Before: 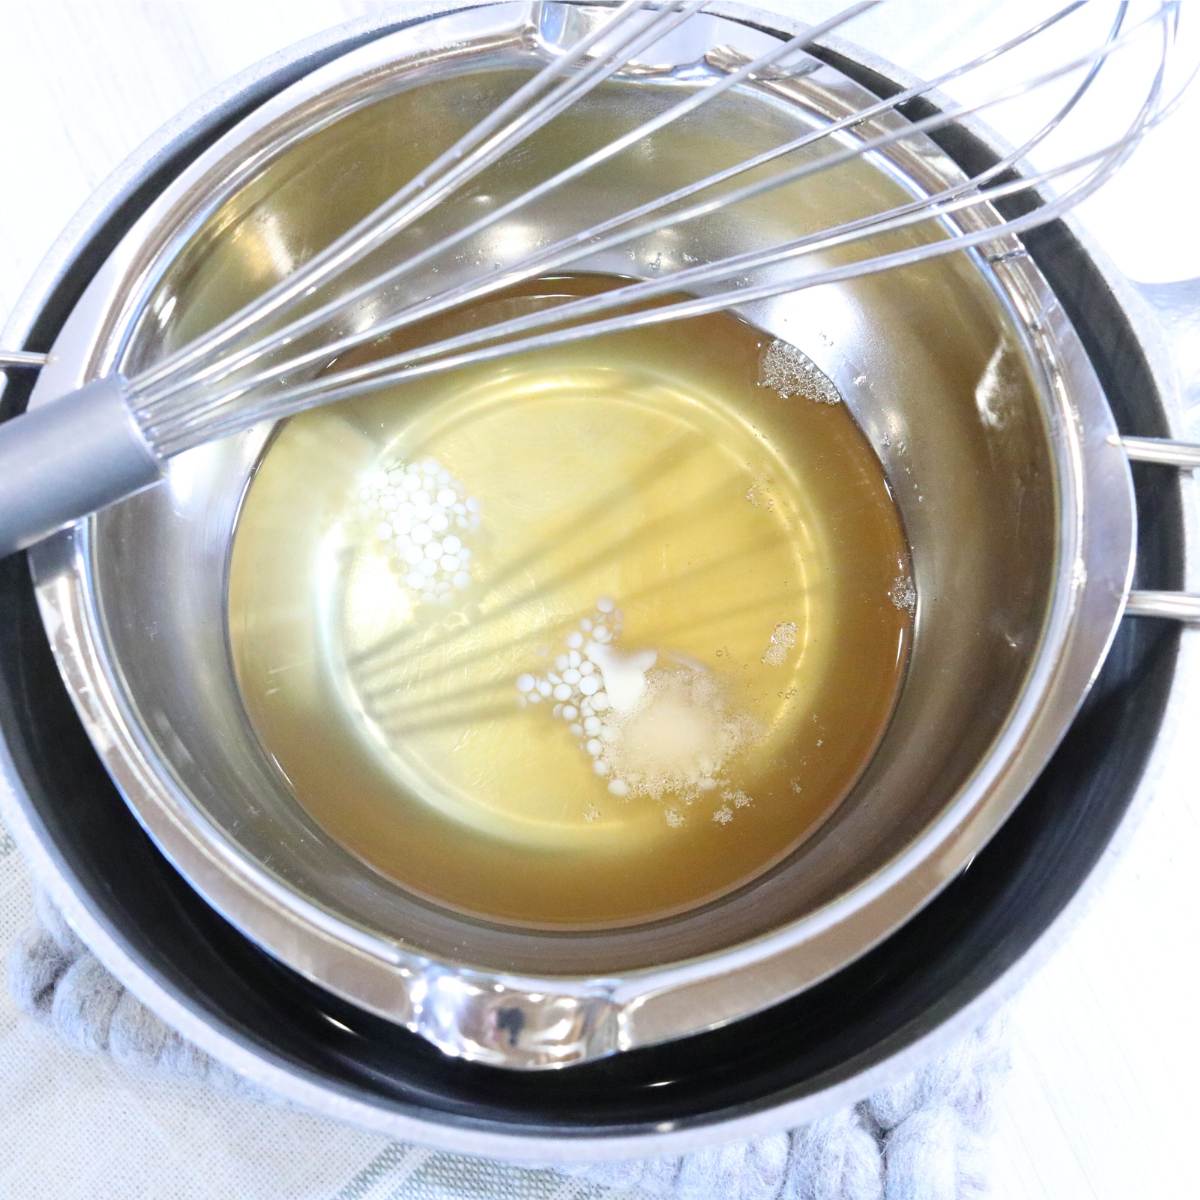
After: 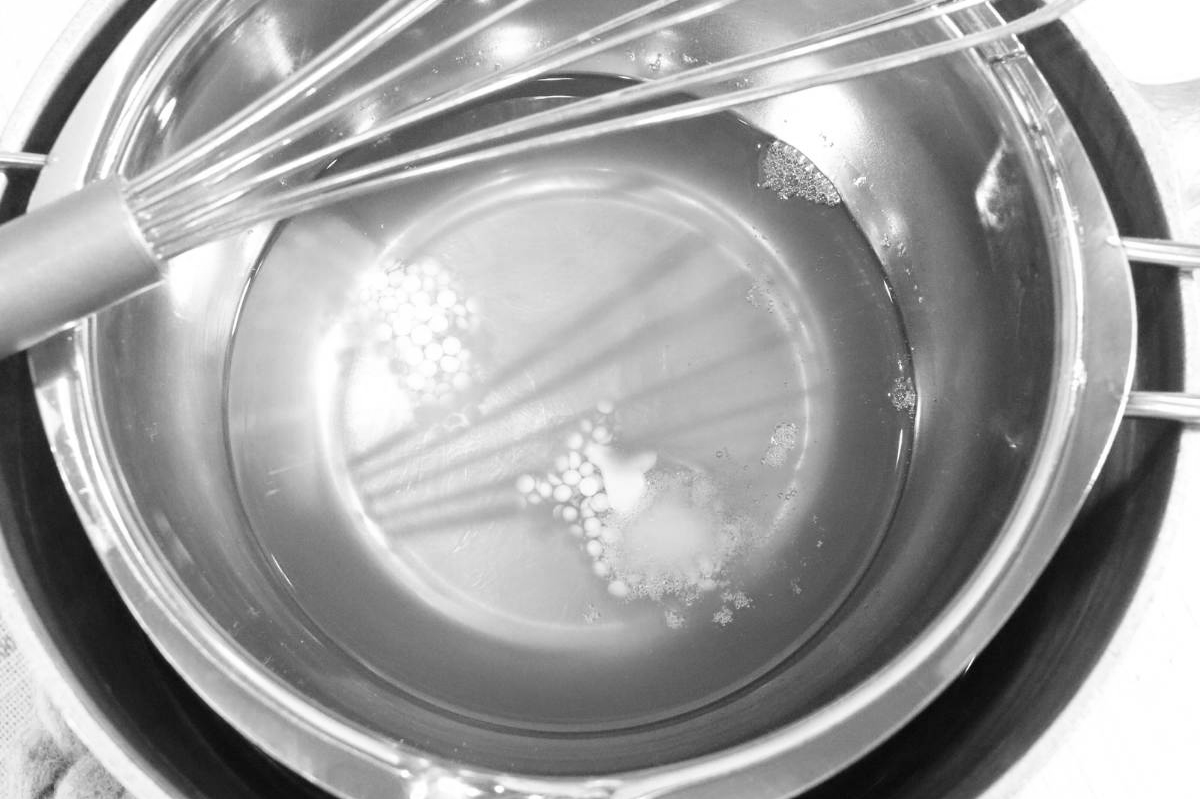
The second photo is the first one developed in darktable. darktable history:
crop: top 16.638%, bottom 16.761%
color calibration: output gray [0.21, 0.42, 0.37, 0], illuminant same as pipeline (D50), adaptation none (bypass), x 0.332, y 0.334, temperature 5008.83 K
